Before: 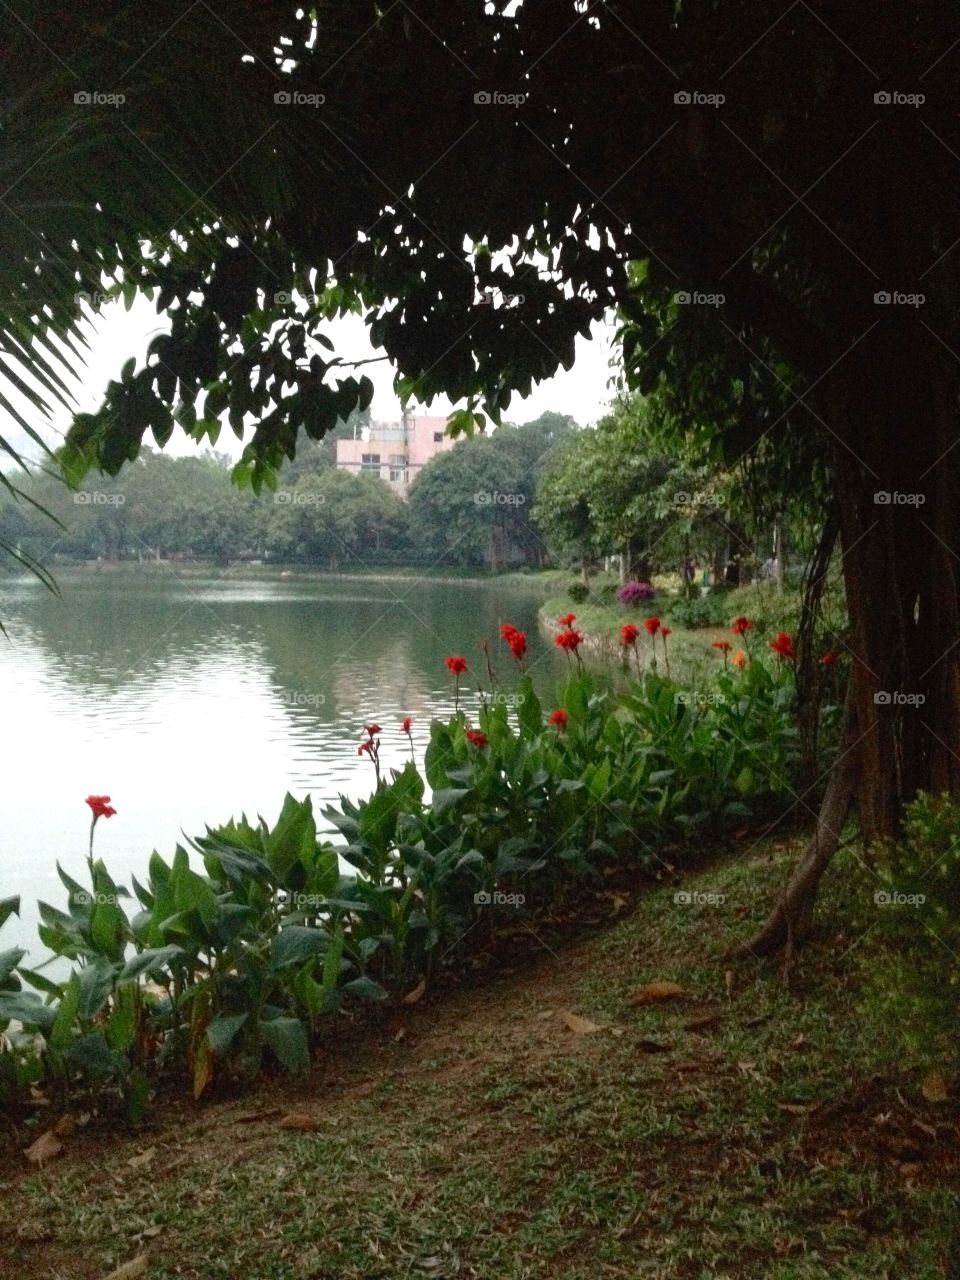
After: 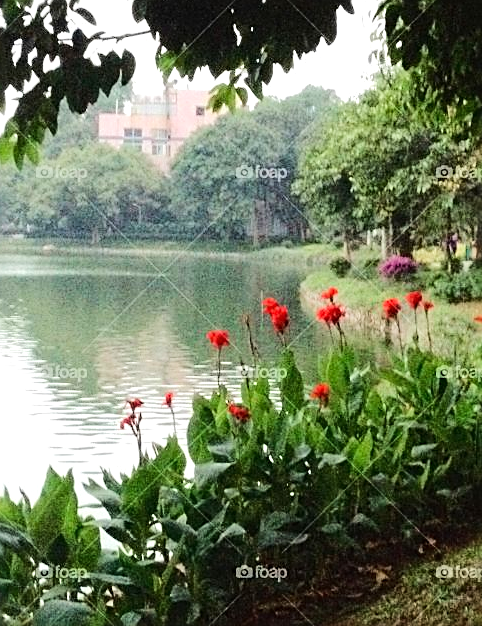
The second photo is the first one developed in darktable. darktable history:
tone equalizer: -7 EV 0.15 EV, -6 EV 0.613 EV, -5 EV 1.11 EV, -4 EV 1.3 EV, -3 EV 1.13 EV, -2 EV 0.6 EV, -1 EV 0.153 EV, edges refinement/feathering 500, mask exposure compensation -1.57 EV, preserve details no
sharpen: amount 0.478
crop: left 24.806%, top 25.474%, right 24.905%, bottom 25.569%
